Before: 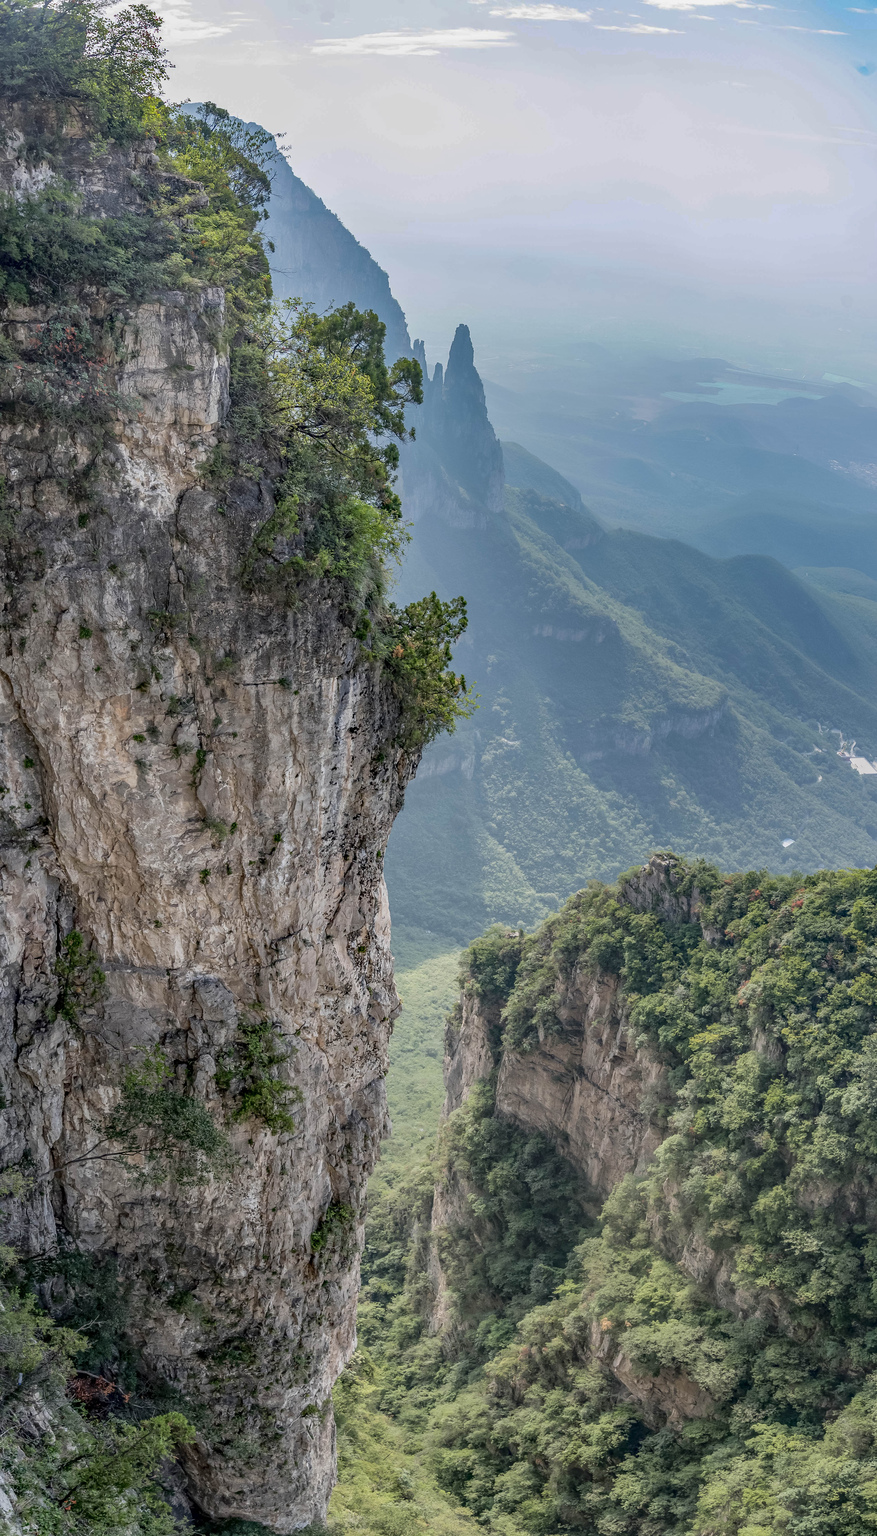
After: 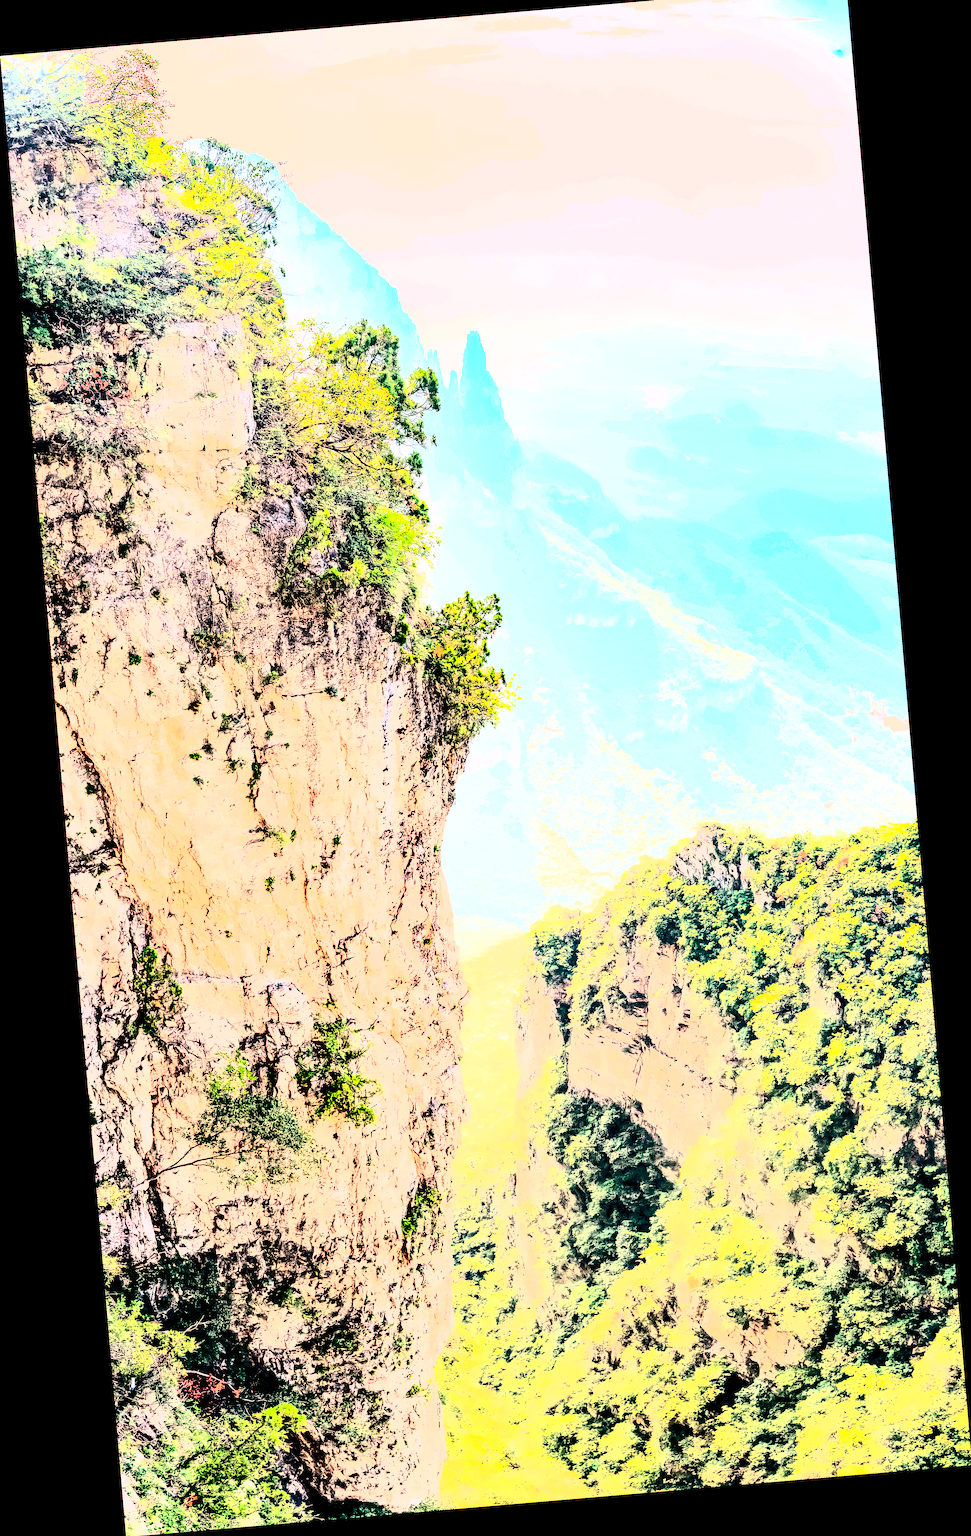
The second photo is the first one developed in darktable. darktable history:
rotate and perspective: rotation -4.86°, automatic cropping off
rgb curve: curves: ch0 [(0, 0) (0.21, 0.15) (0.24, 0.21) (0.5, 0.75) (0.75, 0.96) (0.89, 0.99) (1, 1)]; ch1 [(0, 0.02) (0.21, 0.13) (0.25, 0.2) (0.5, 0.67) (0.75, 0.9) (0.89, 0.97) (1, 1)]; ch2 [(0, 0.02) (0.21, 0.13) (0.25, 0.2) (0.5, 0.67) (0.75, 0.9) (0.89, 0.97) (1, 1)], compensate middle gray true
contrast brightness saturation: contrast 0.83, brightness 0.59, saturation 0.59
white balance: red 1.127, blue 0.943
exposure: black level correction 0, exposure 0.7 EV, compensate exposure bias true, compensate highlight preservation false
crop: top 1.049%, right 0.001%
color balance: lift [0.975, 0.993, 1, 1.015], gamma [1.1, 1, 1, 0.945], gain [1, 1.04, 1, 0.95]
